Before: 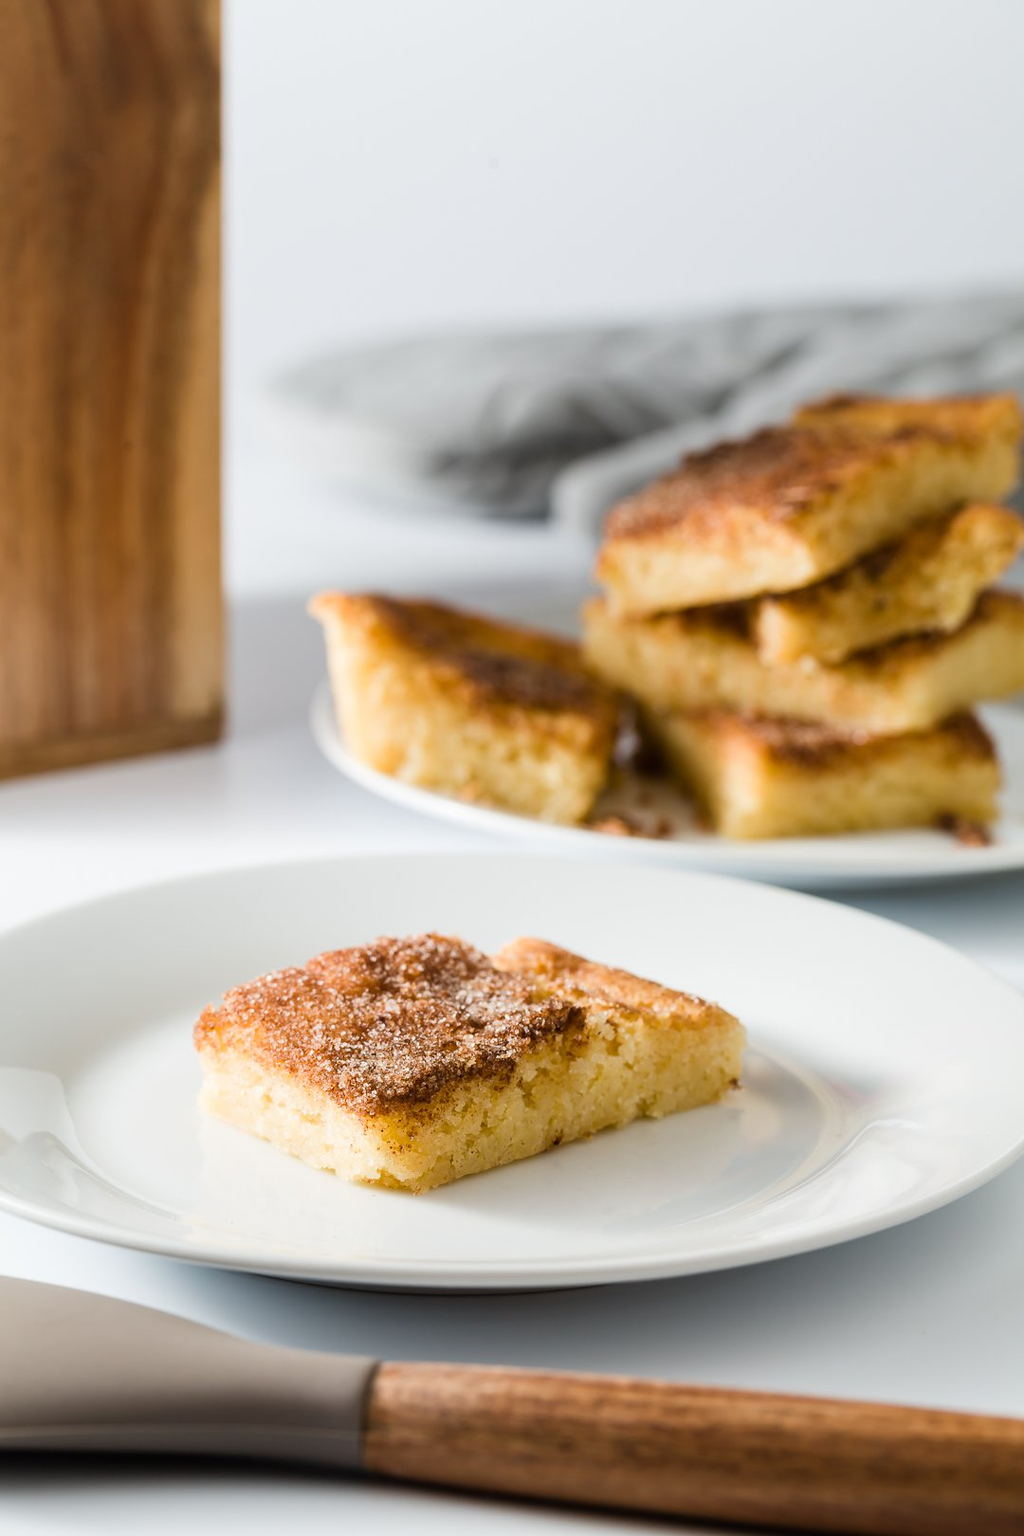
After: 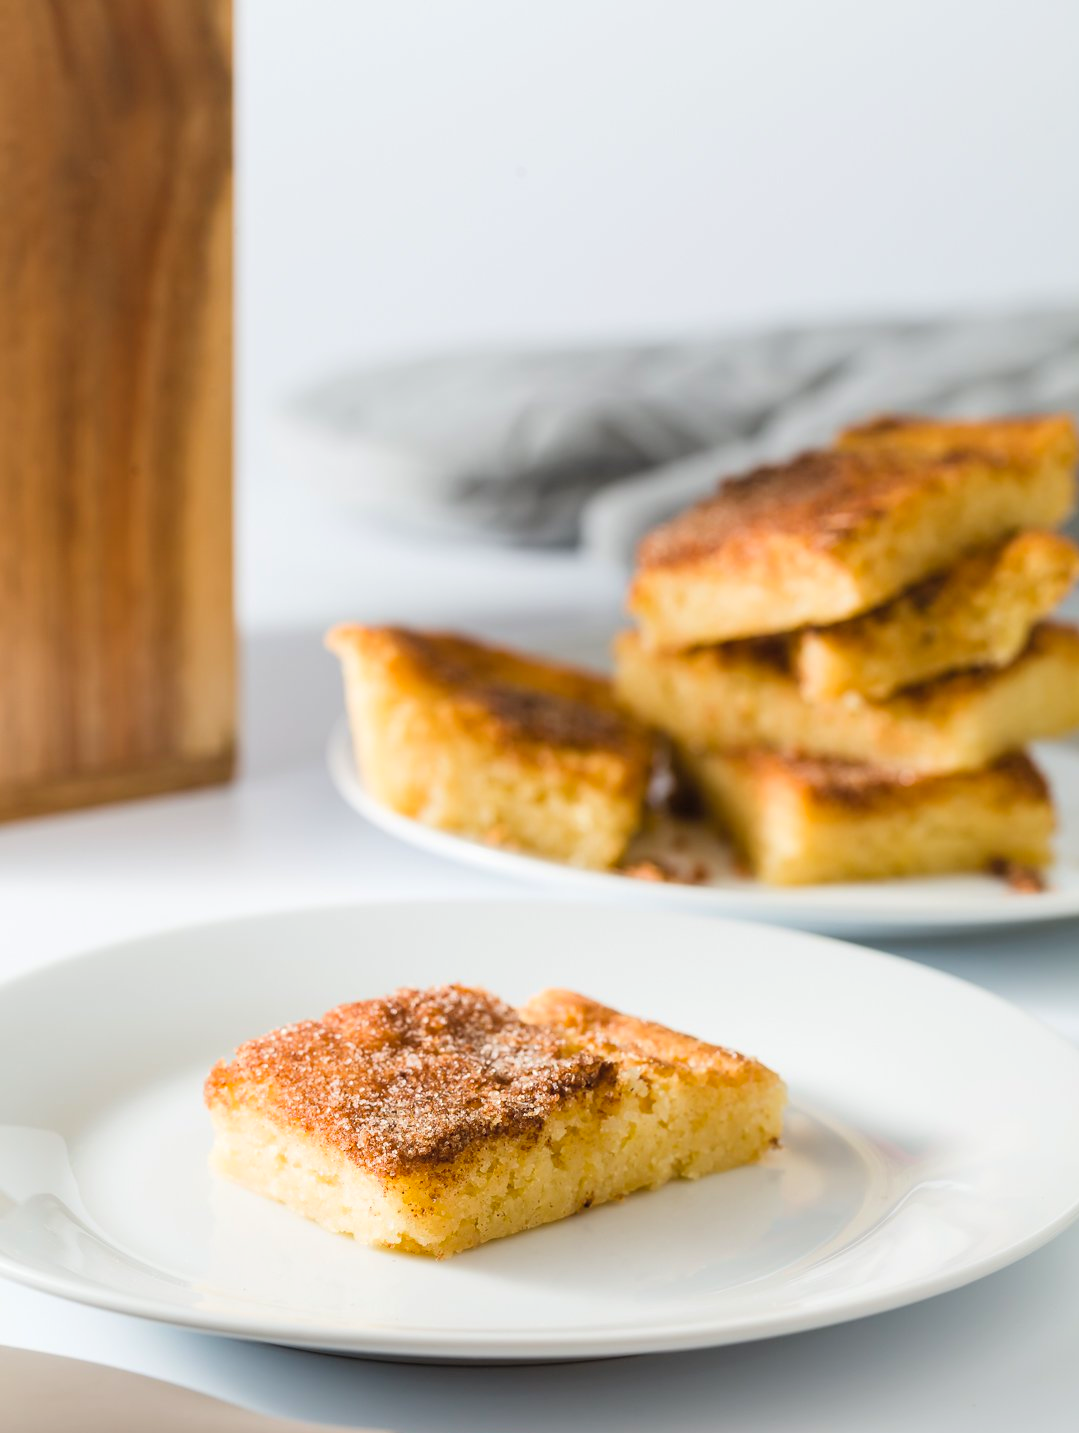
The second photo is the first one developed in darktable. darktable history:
contrast brightness saturation: brightness 0.09, saturation 0.19
crop and rotate: top 0%, bottom 11.49%
